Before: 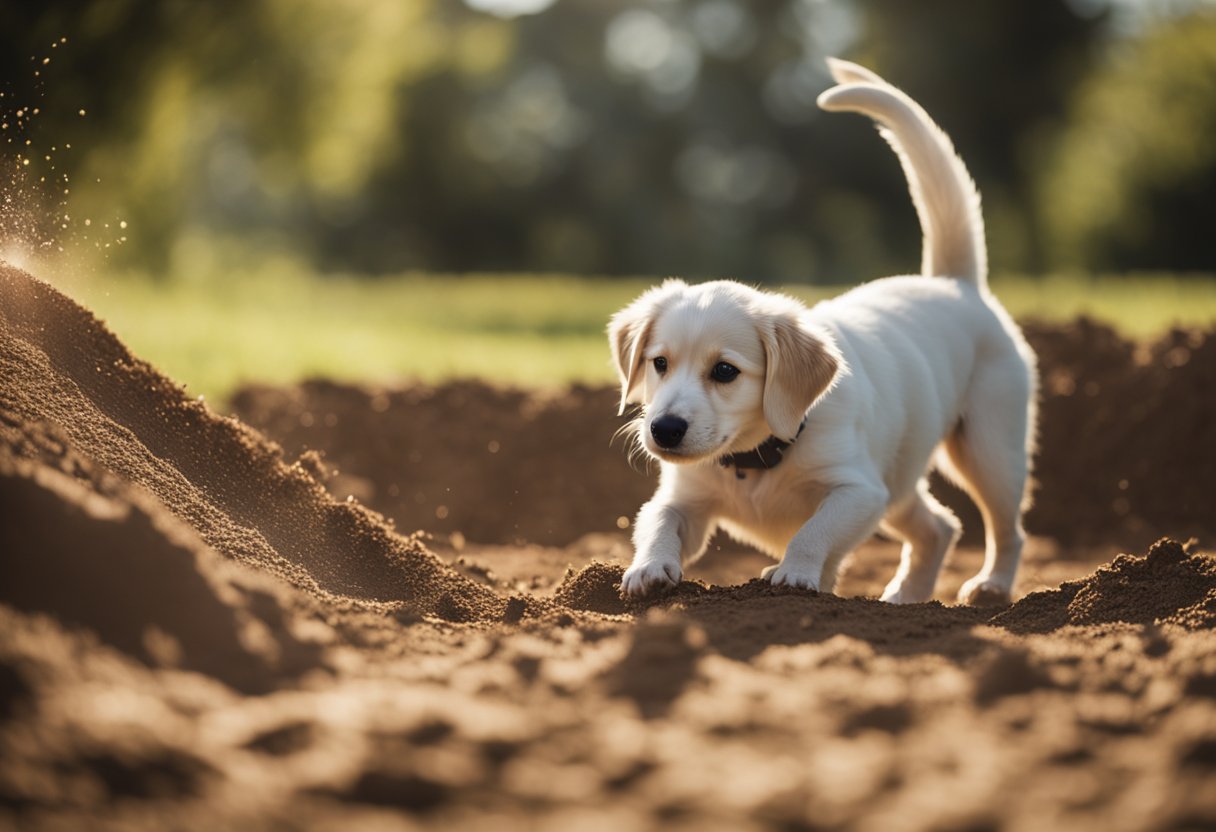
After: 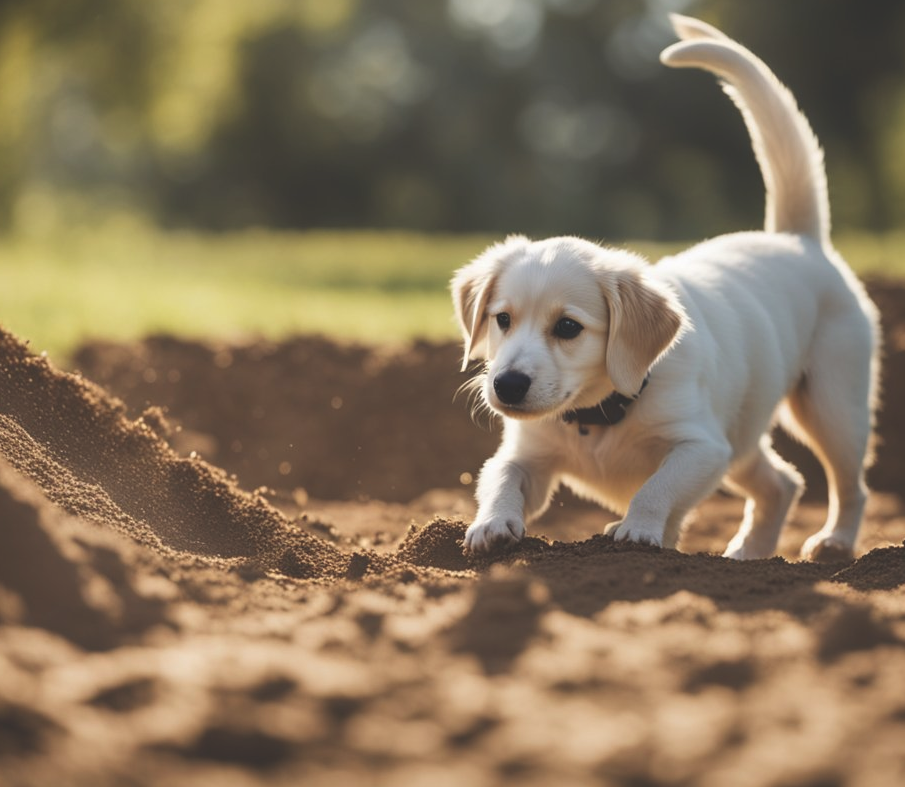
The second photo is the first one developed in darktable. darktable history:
exposure: black level correction -0.021, exposure -0.032 EV, compensate exposure bias true, compensate highlight preservation false
crop and rotate: left 12.937%, top 5.386%, right 12.579%
